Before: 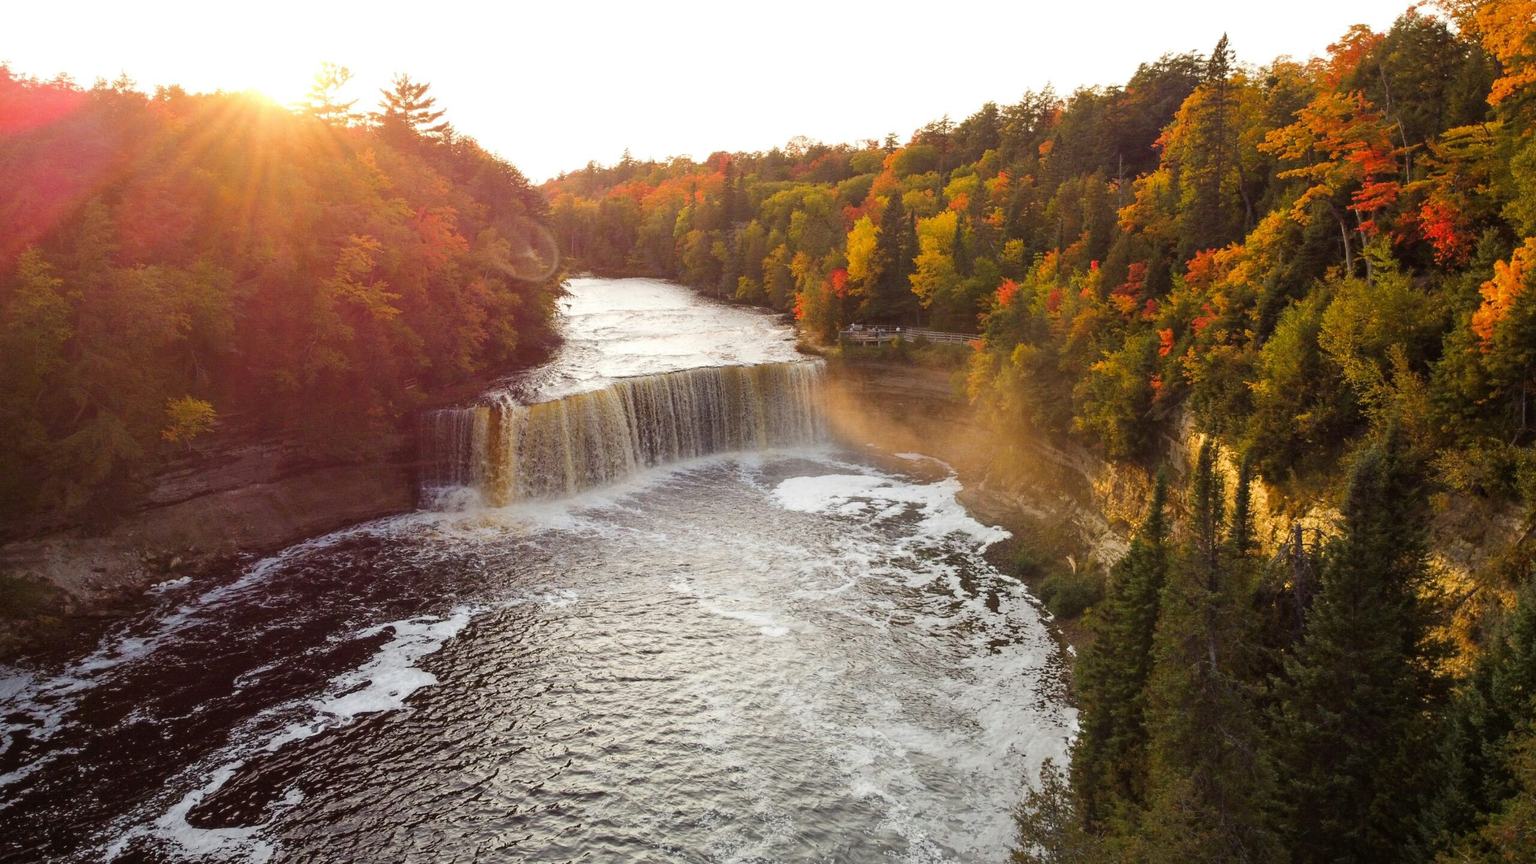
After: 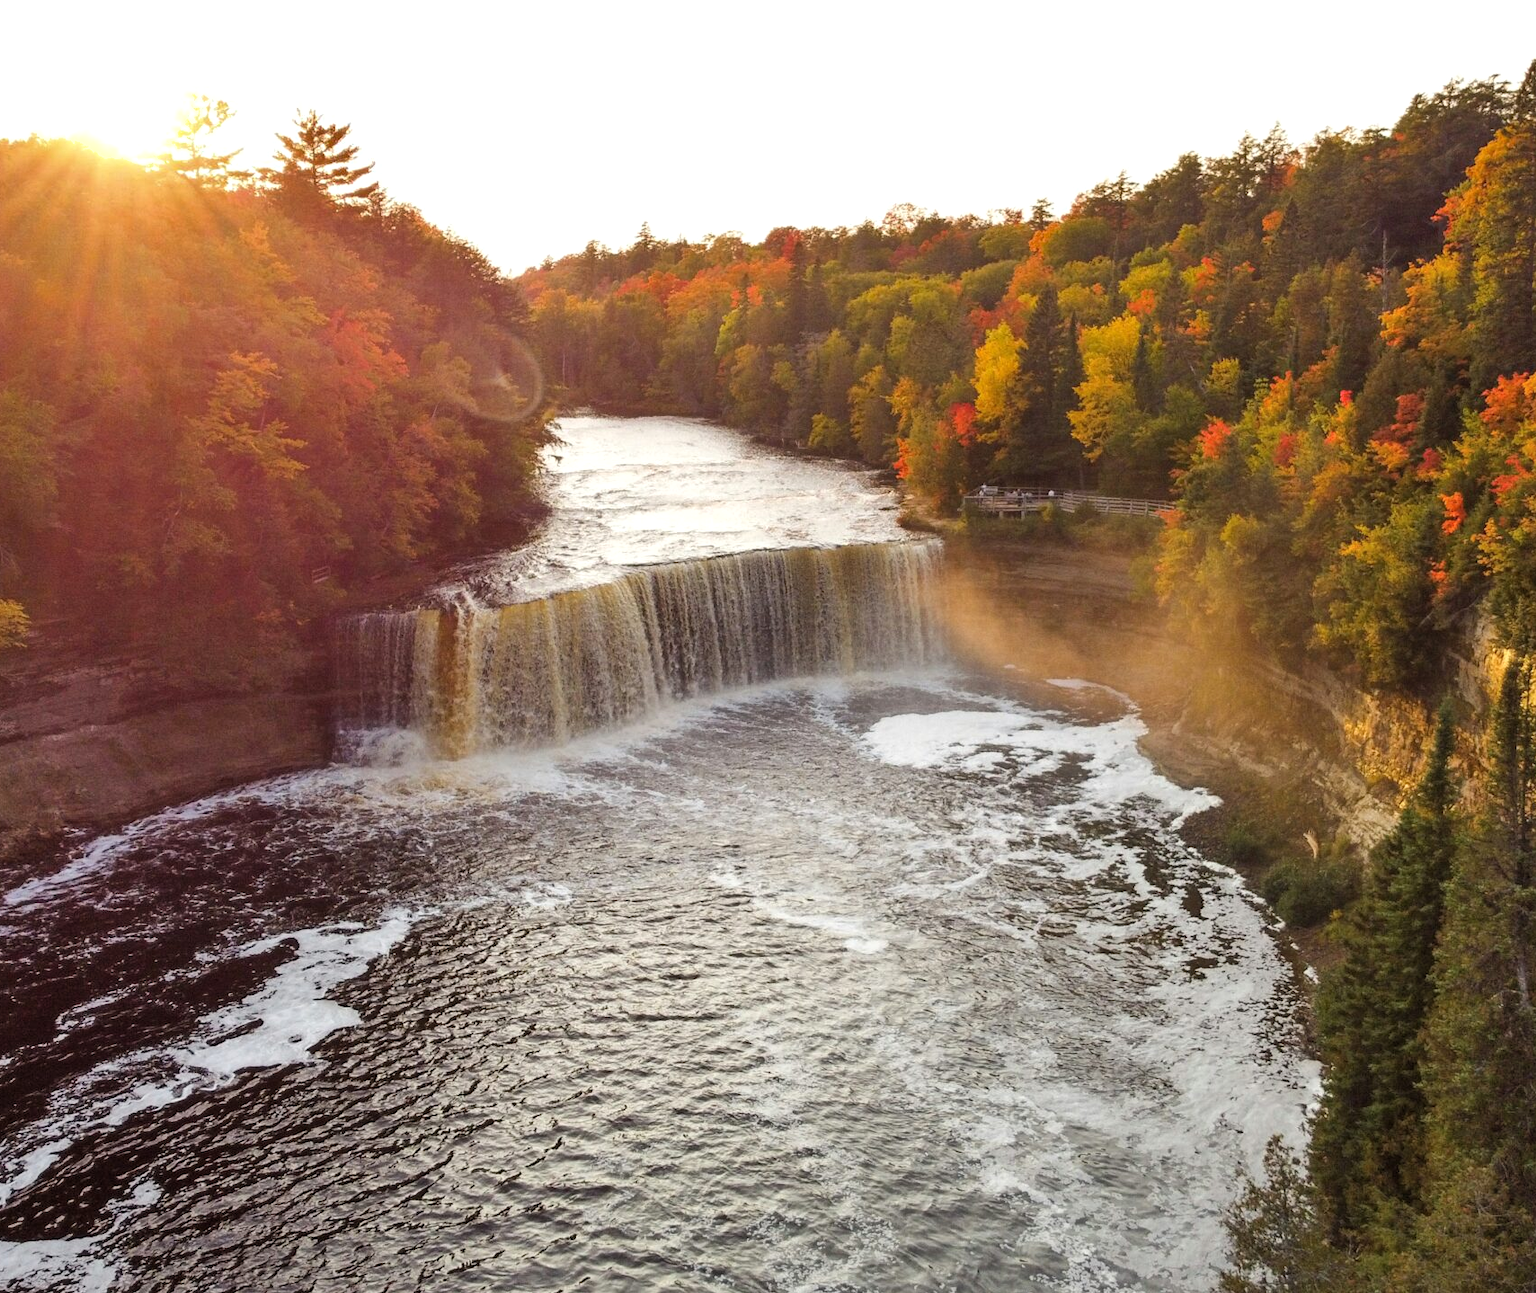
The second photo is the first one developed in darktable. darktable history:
shadows and highlights: low approximation 0.01, soften with gaussian
levels: levels [0.016, 0.492, 0.969]
crop and rotate: left 12.793%, right 20.412%
